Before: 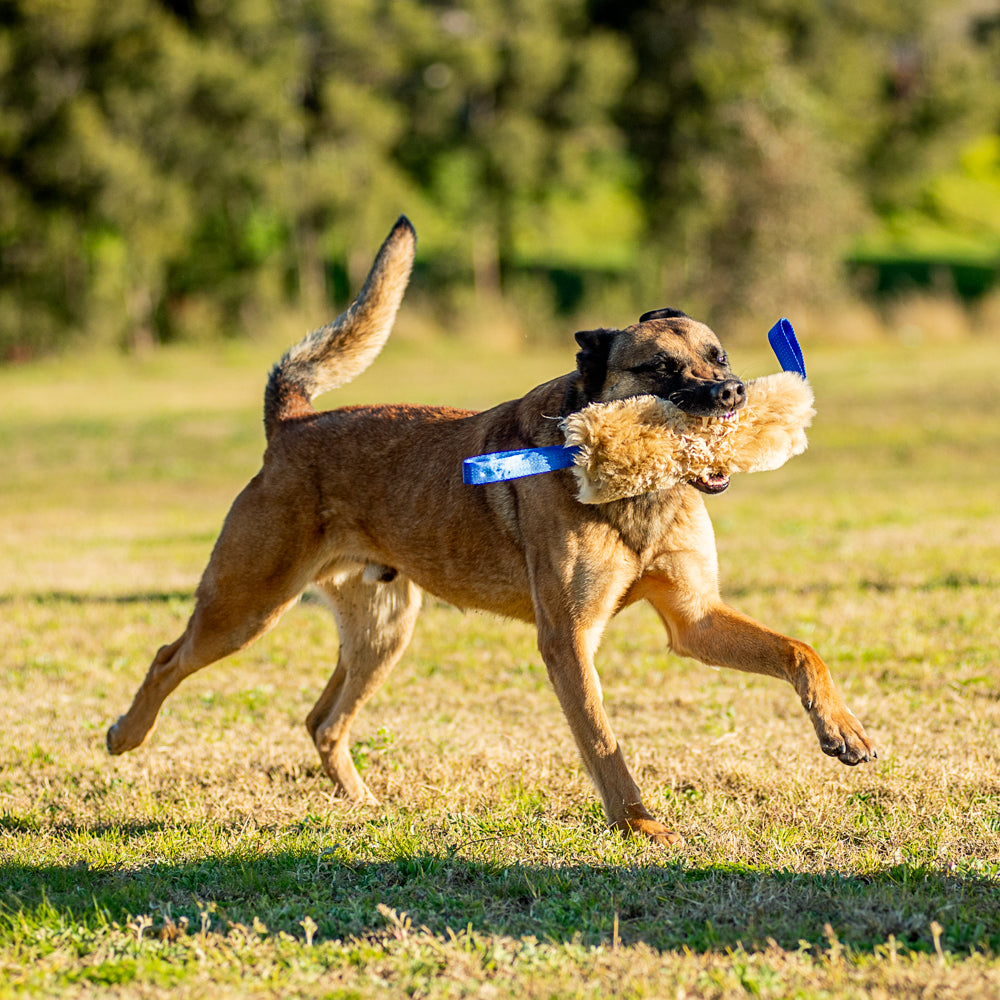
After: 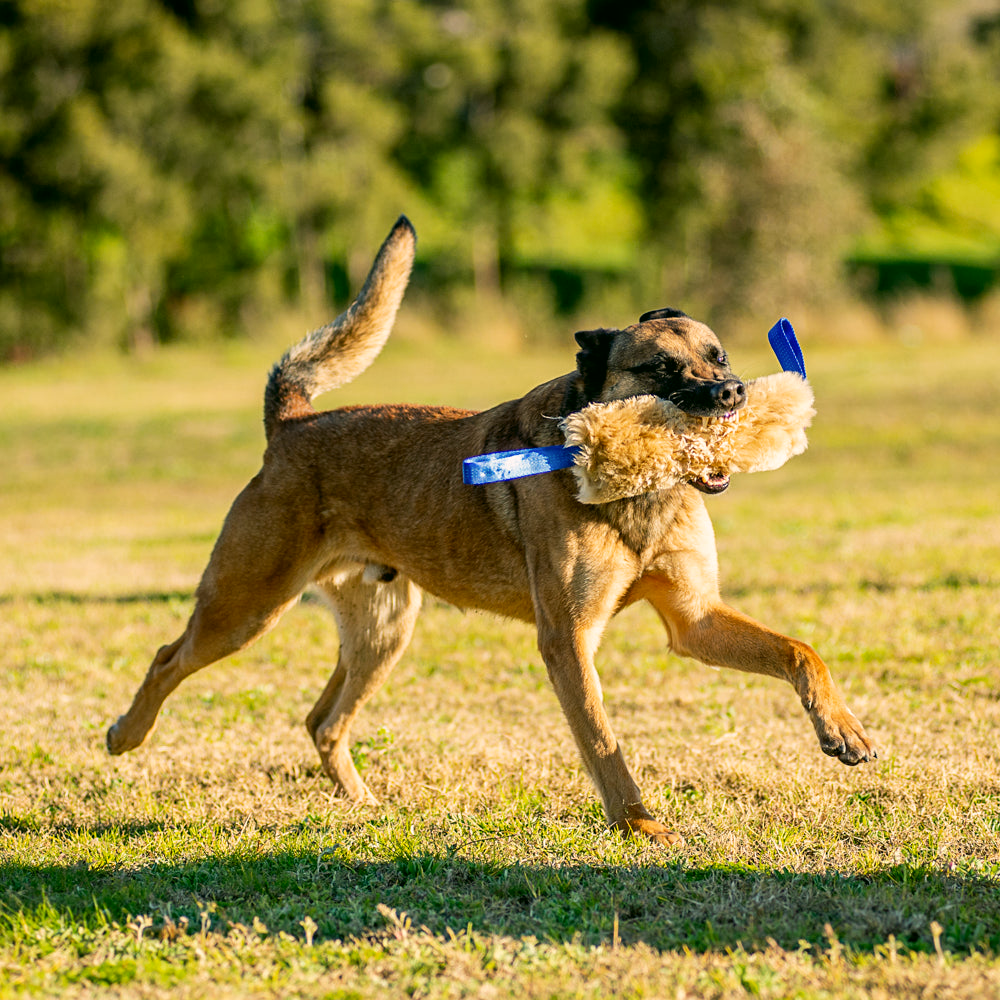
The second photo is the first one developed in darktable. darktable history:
color correction: highlights a* 4.36, highlights b* 4.97, shadows a* -6.92, shadows b* 4.74
